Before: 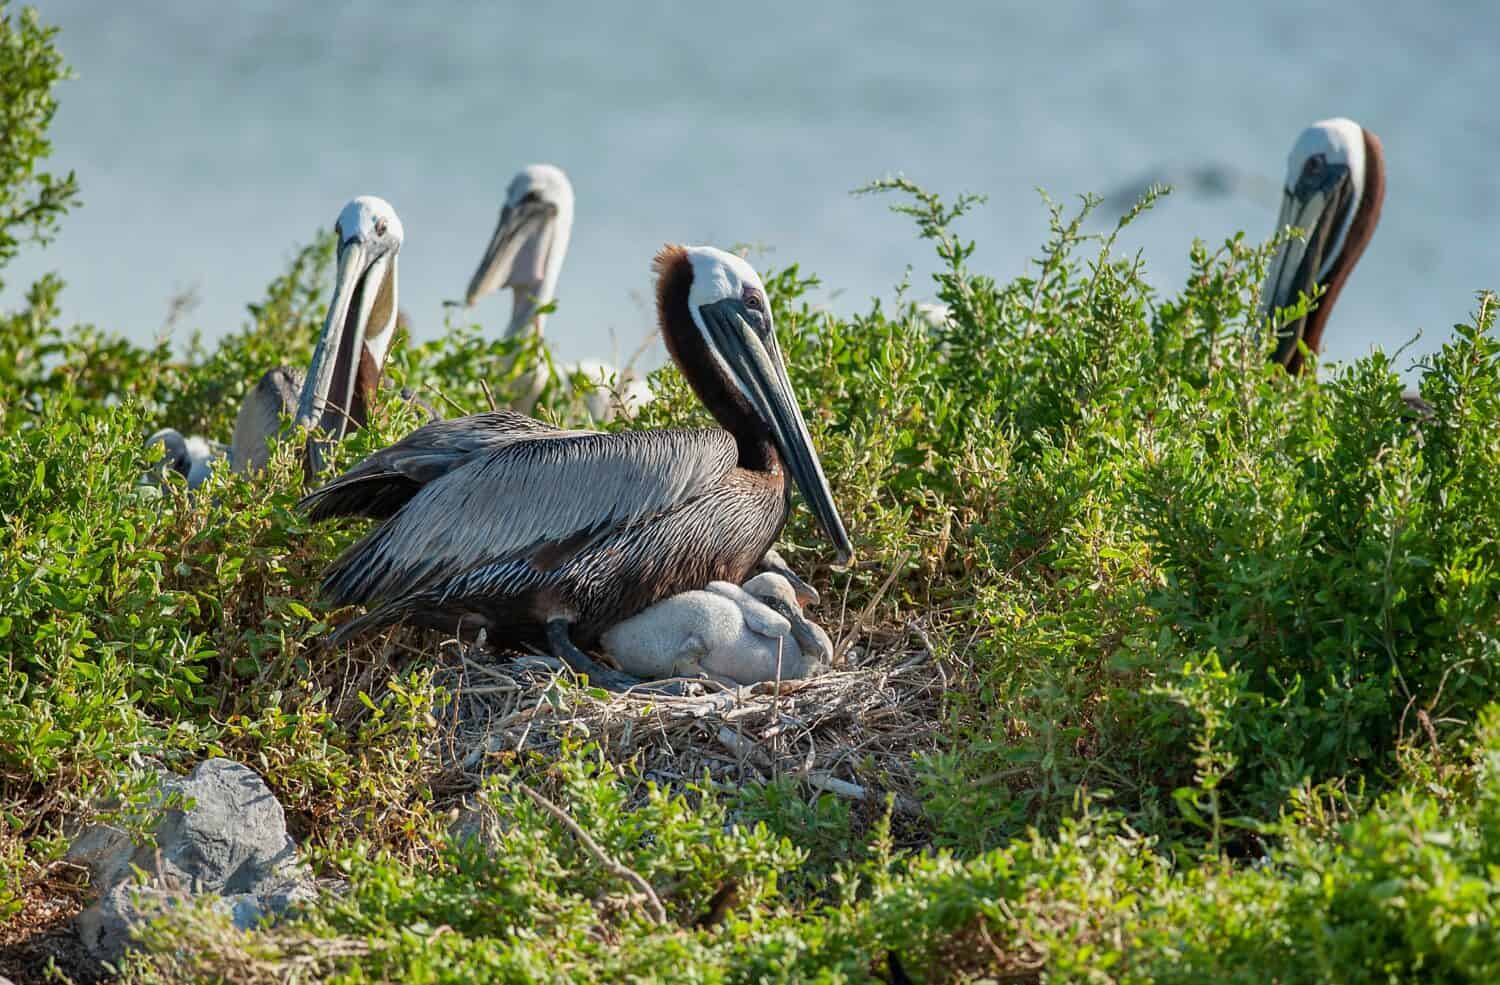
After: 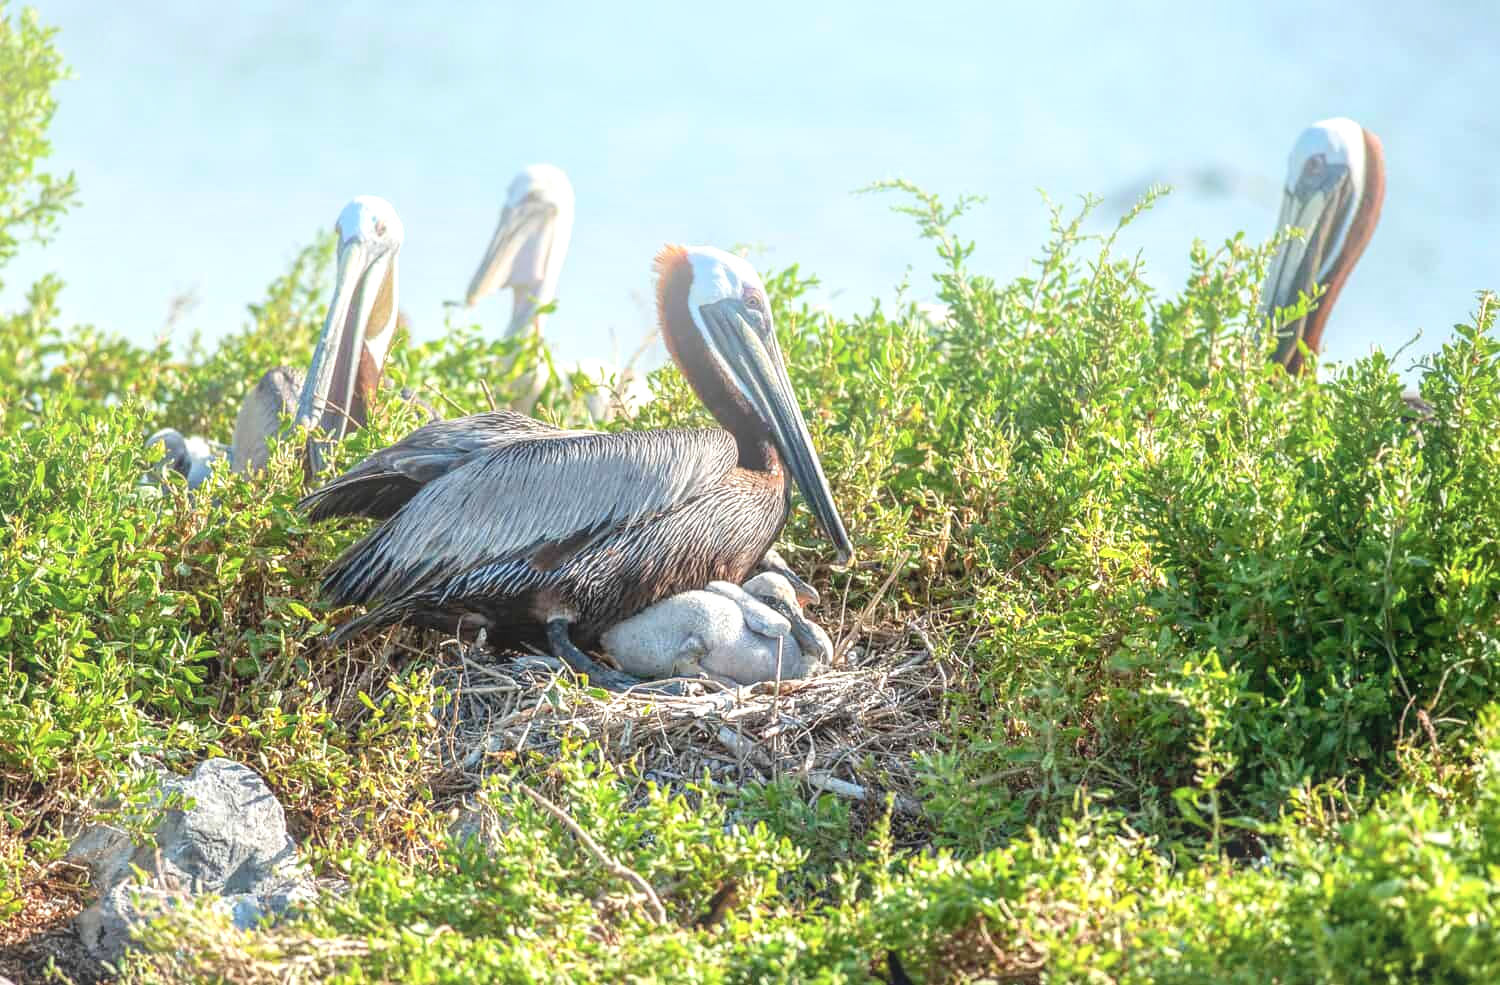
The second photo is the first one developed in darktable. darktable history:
exposure: black level correction 0.001, exposure 0.5 EV, compensate exposure bias true, compensate highlight preservation false
bloom: size 38%, threshold 95%, strength 30%
local contrast: highlights 60%, shadows 60%, detail 160%
